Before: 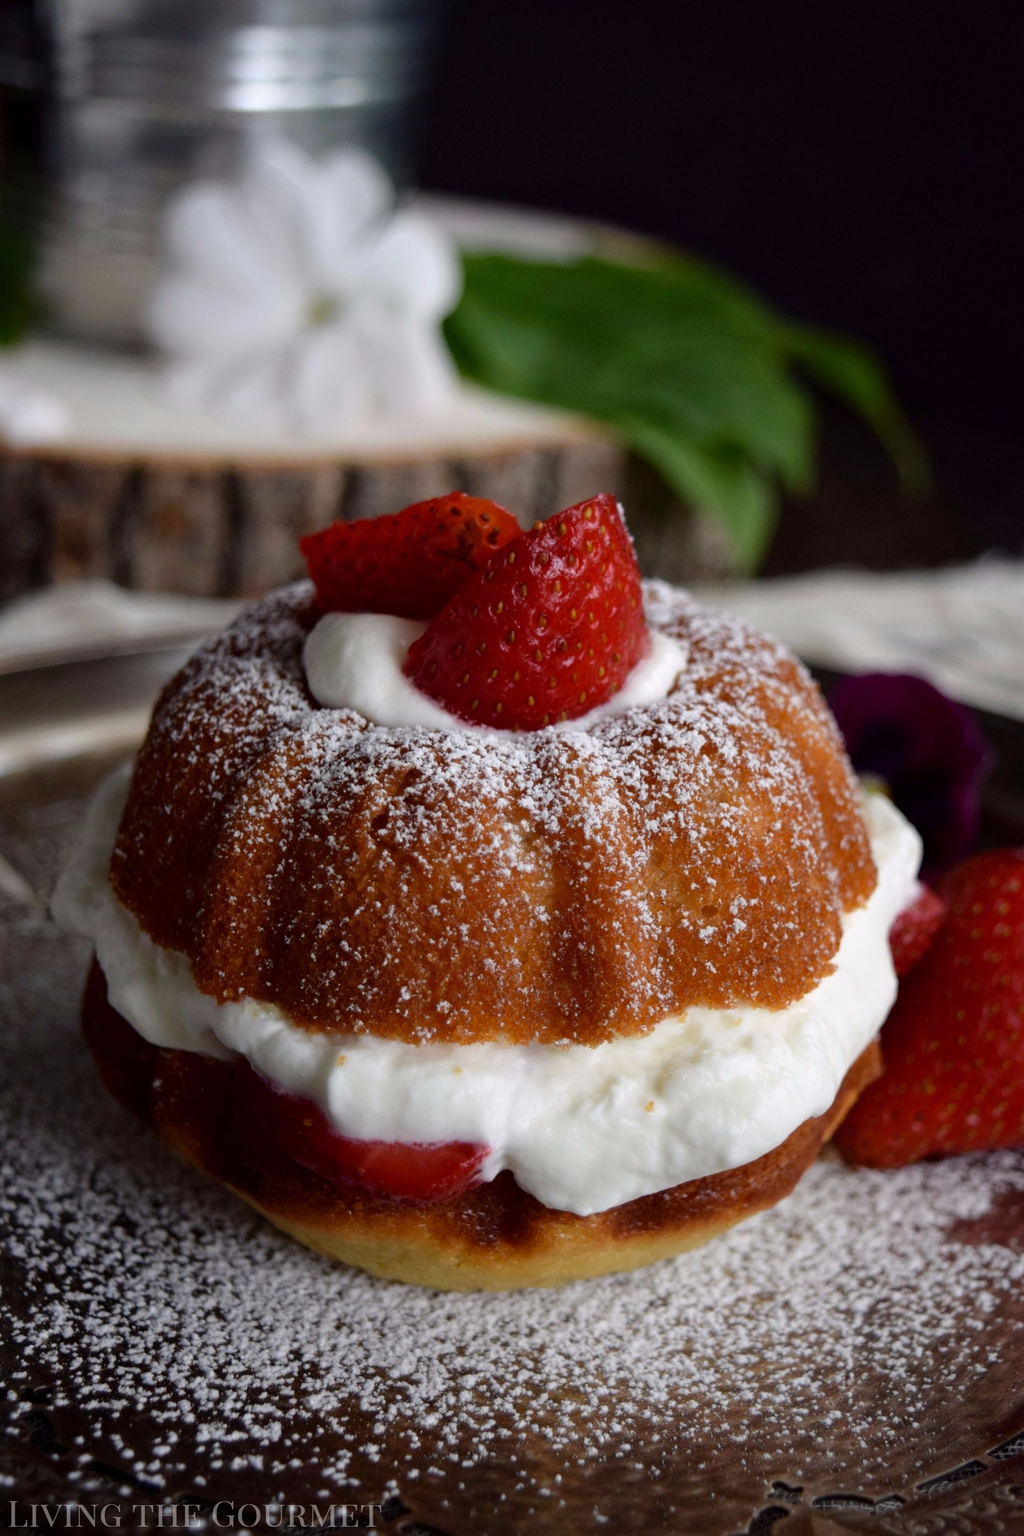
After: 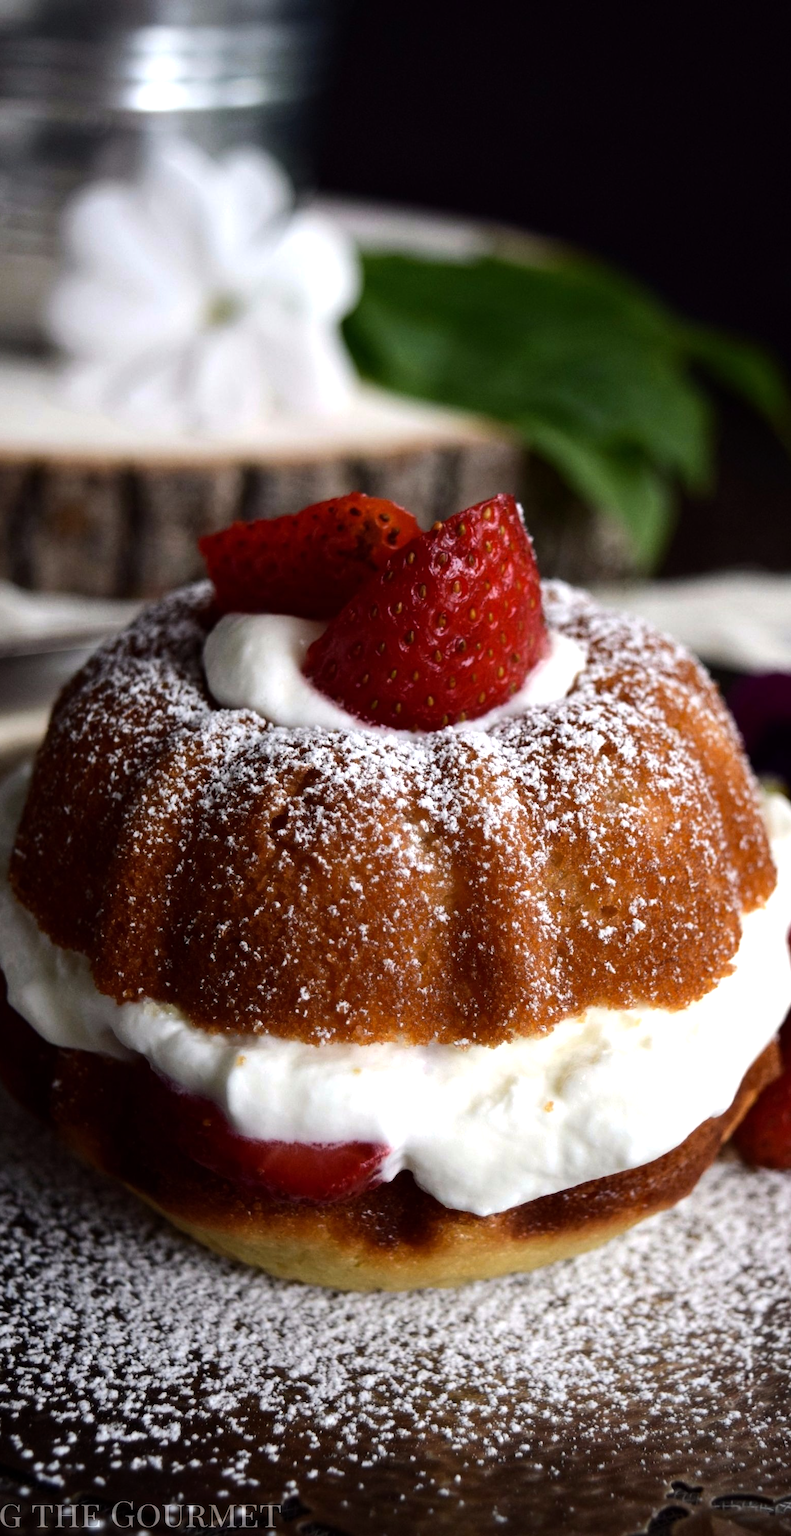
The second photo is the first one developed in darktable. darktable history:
crop: left 9.857%, right 12.812%
tone equalizer: -8 EV -0.721 EV, -7 EV -0.699 EV, -6 EV -0.625 EV, -5 EV -0.424 EV, -3 EV 0.367 EV, -2 EV 0.6 EV, -1 EV 0.689 EV, +0 EV 0.773 EV, edges refinement/feathering 500, mask exposure compensation -1.57 EV, preserve details no
